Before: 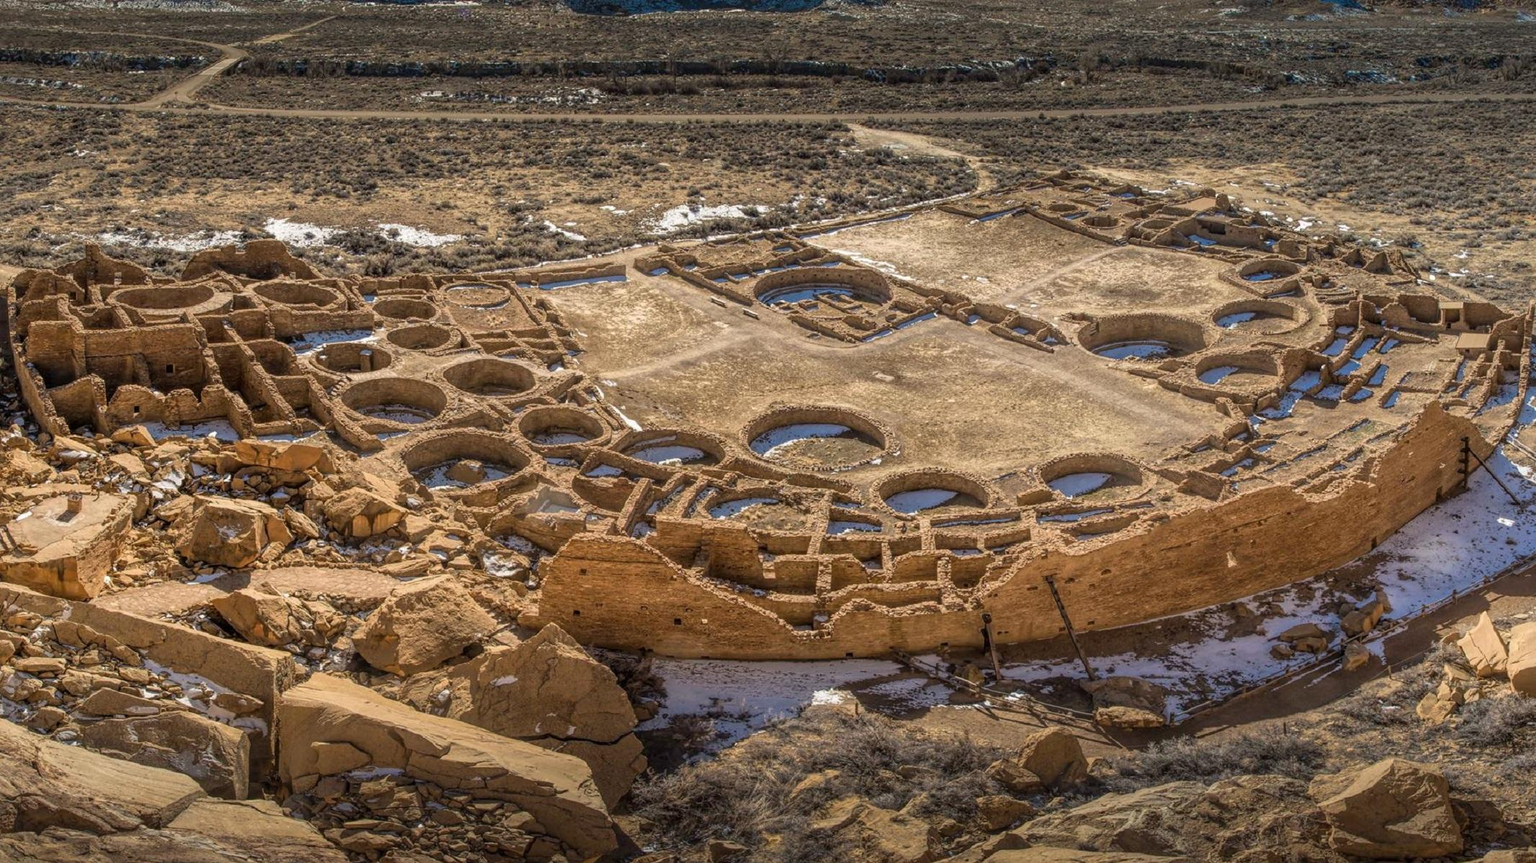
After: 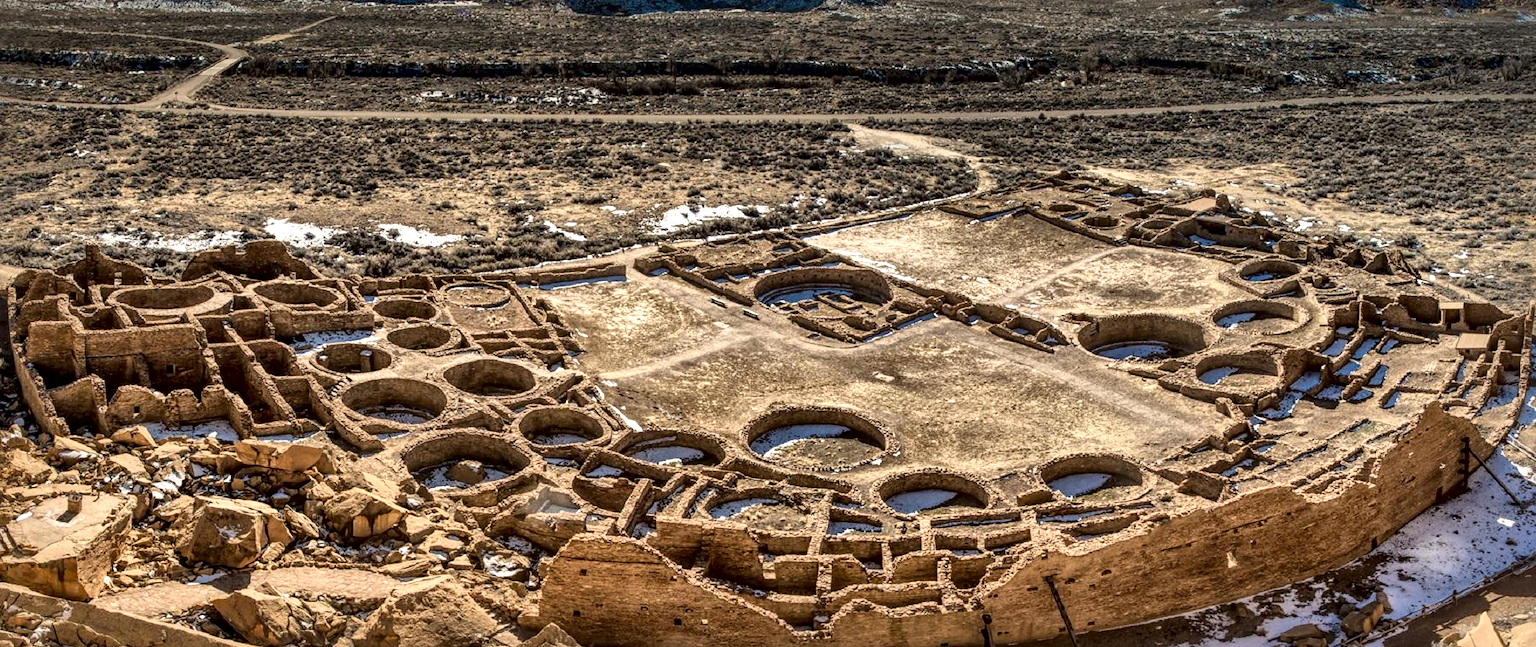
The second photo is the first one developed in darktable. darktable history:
crop: bottom 24.981%
local contrast: mode bilateral grid, contrast 44, coarseness 70, detail 214%, midtone range 0.2
